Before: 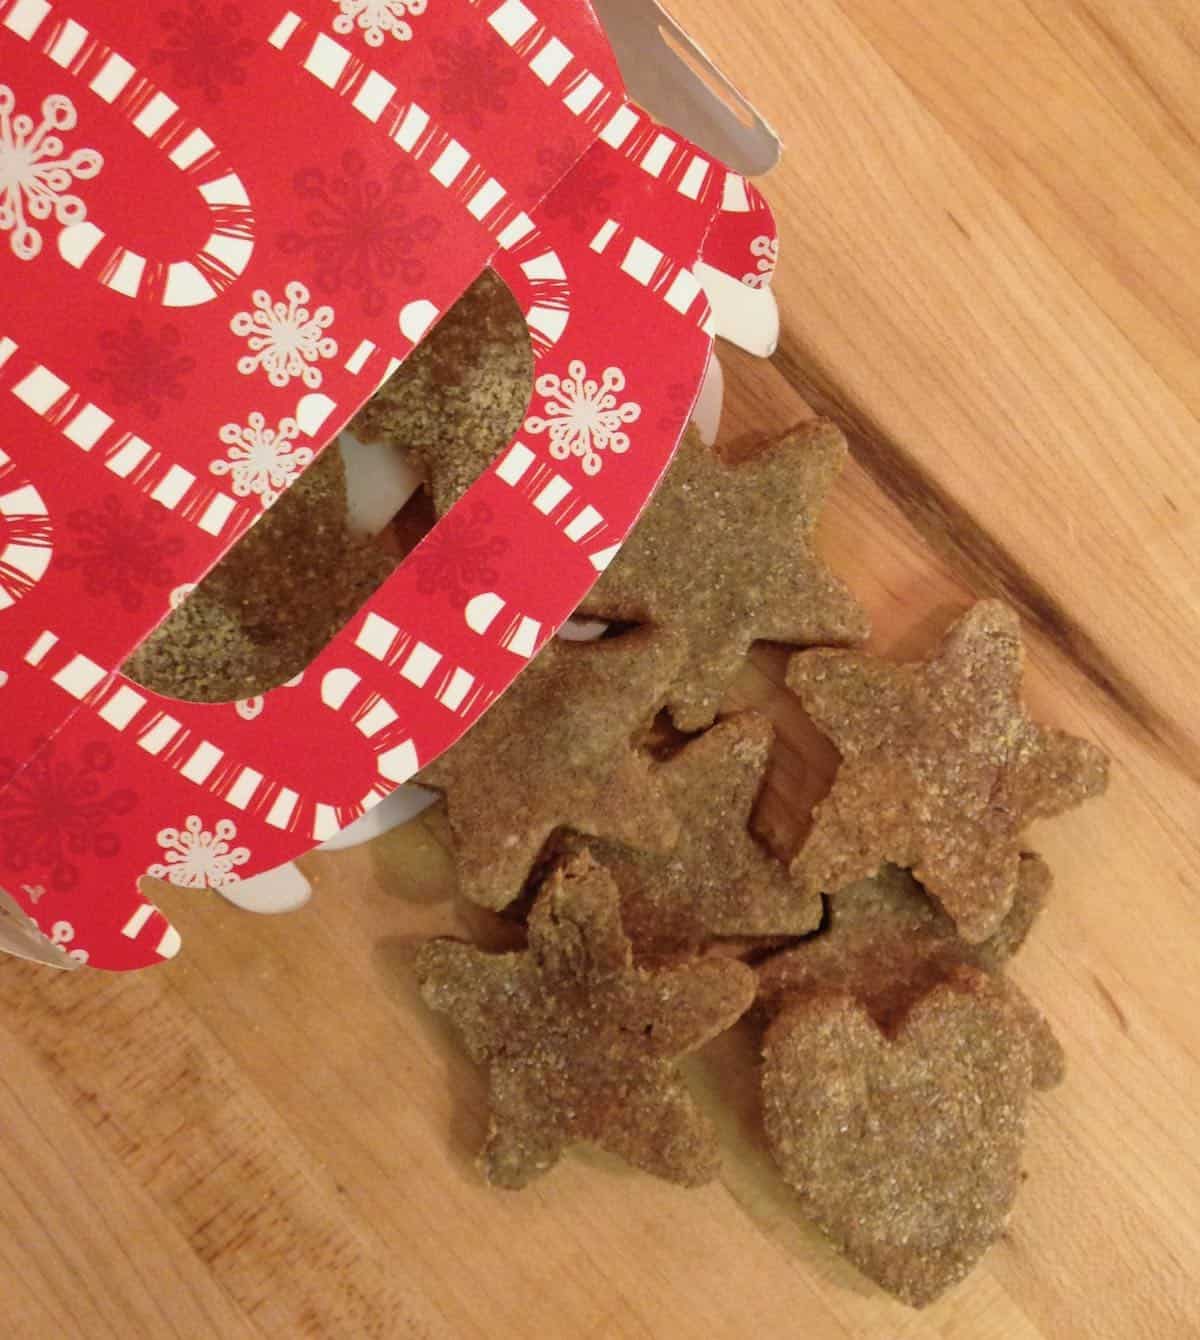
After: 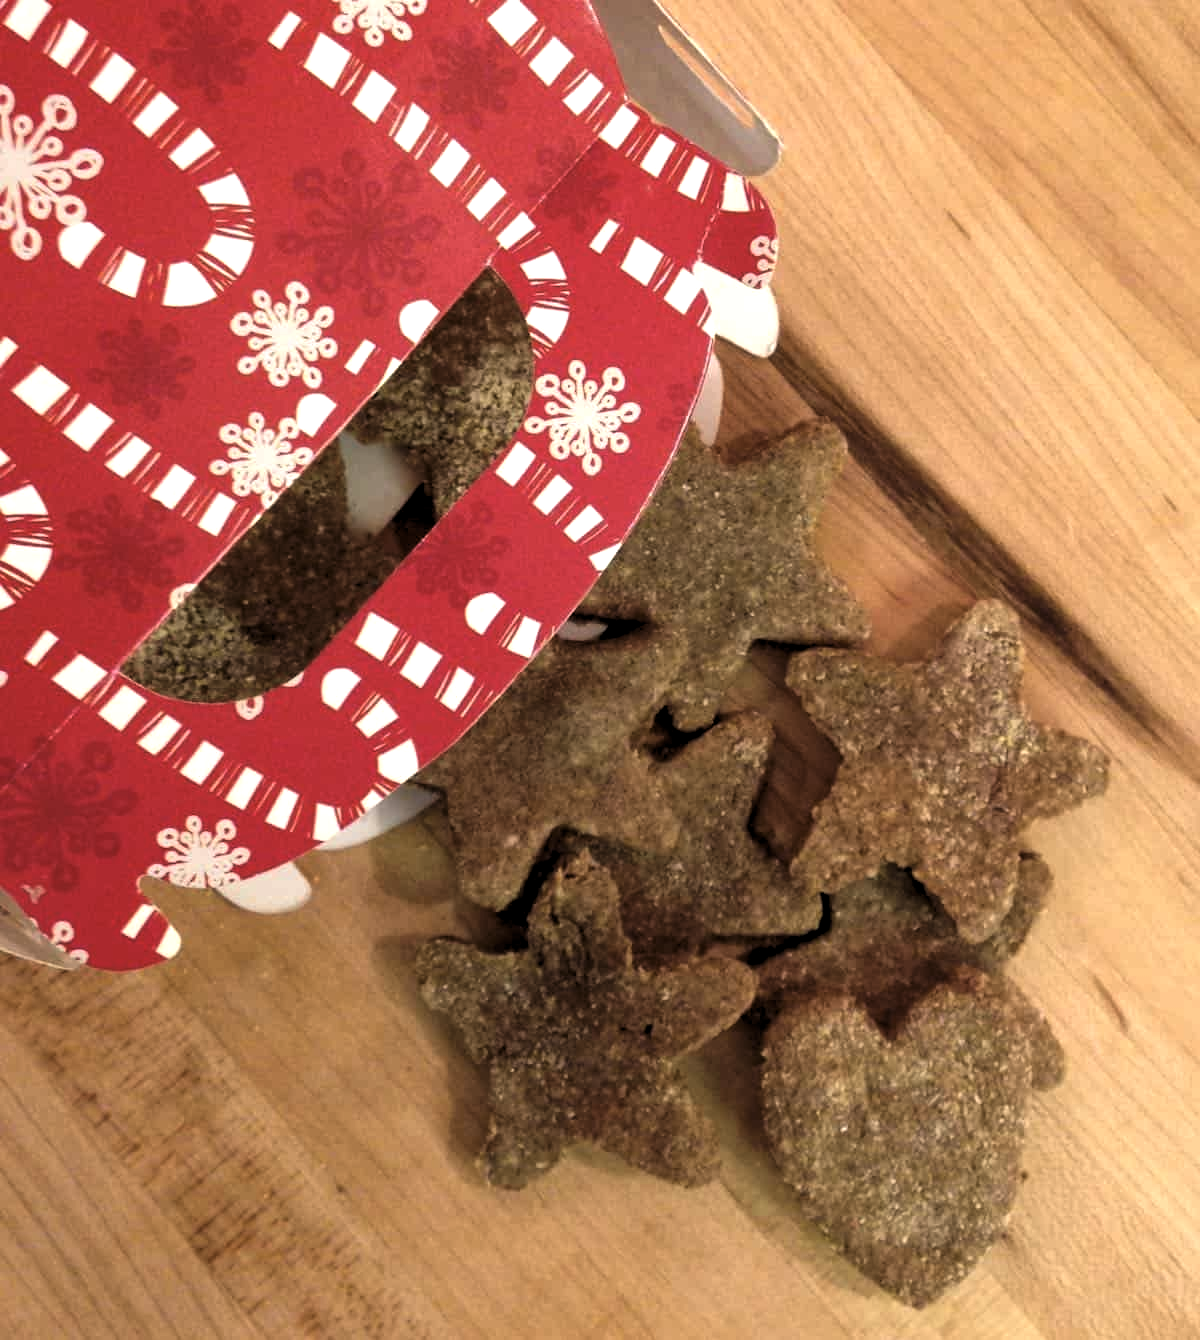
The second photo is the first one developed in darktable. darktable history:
levels: levels [0.129, 0.519, 0.867]
contrast brightness saturation: saturation -0.05
